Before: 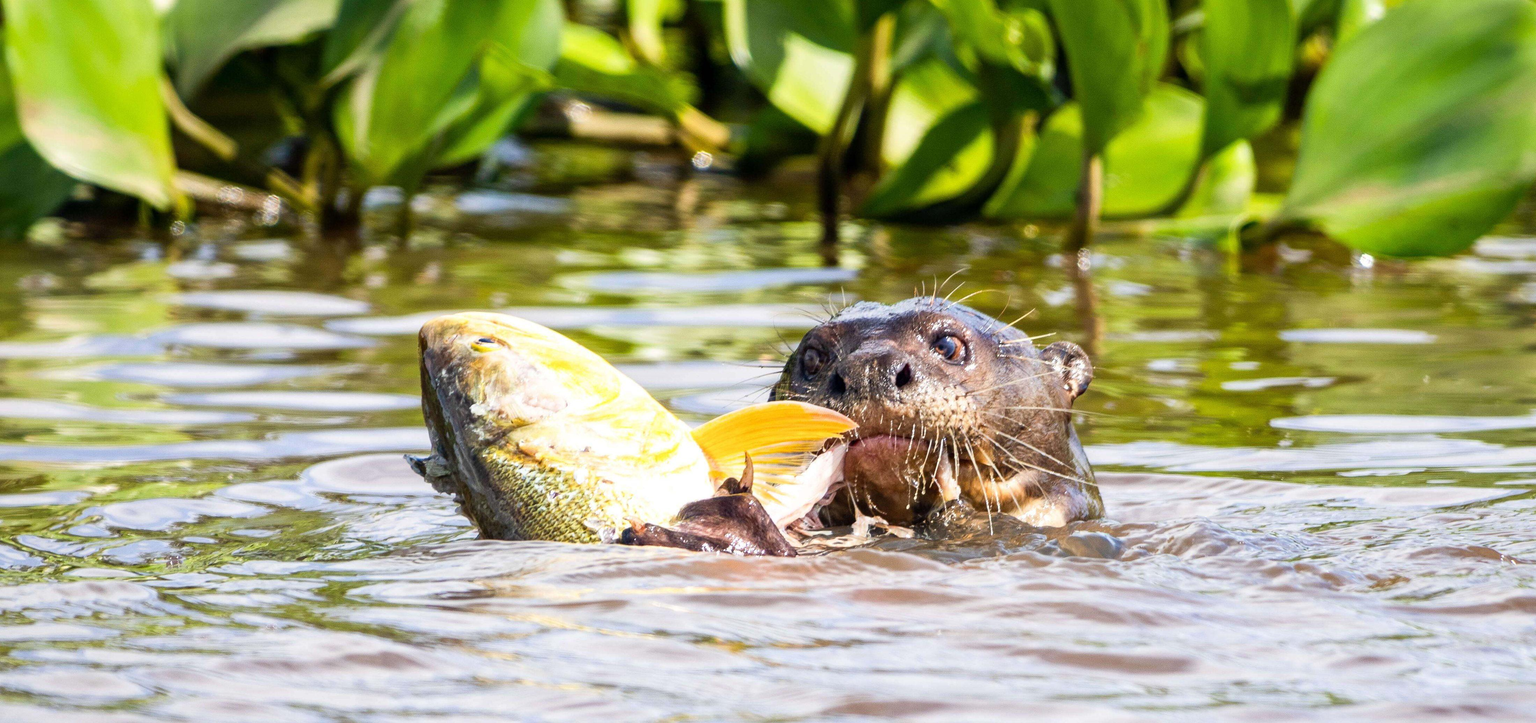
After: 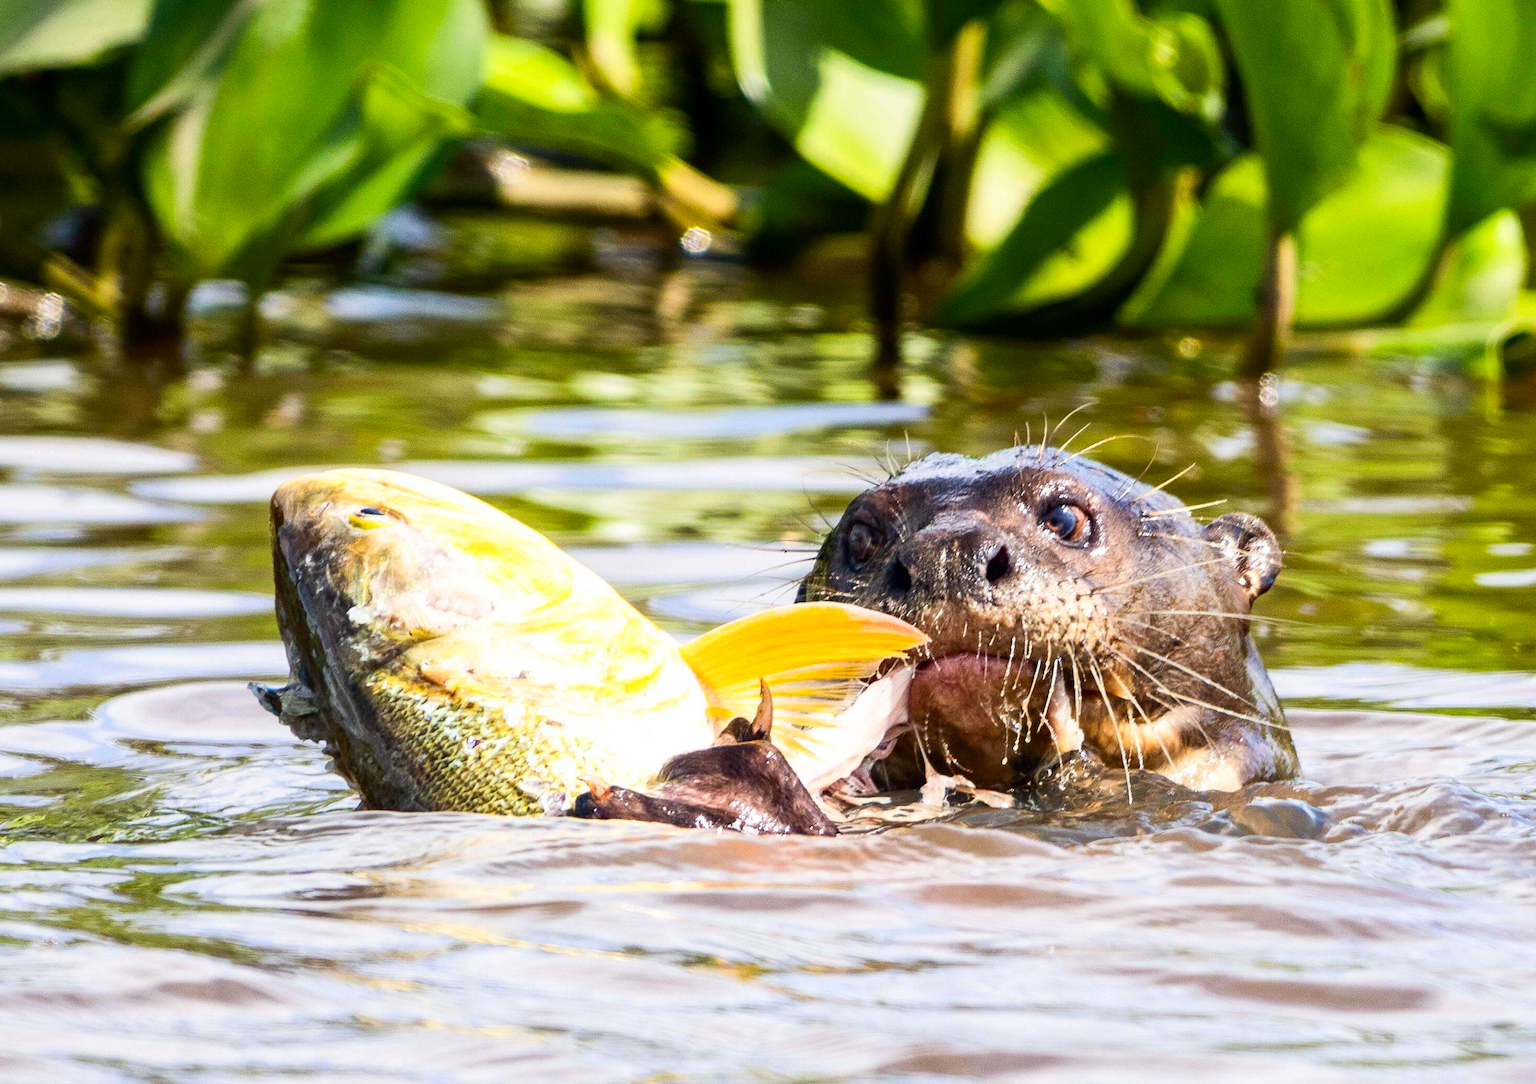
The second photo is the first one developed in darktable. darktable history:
crop and rotate: left 15.546%, right 17.787%
contrast brightness saturation: contrast 0.15, brightness -0.01, saturation 0.1
